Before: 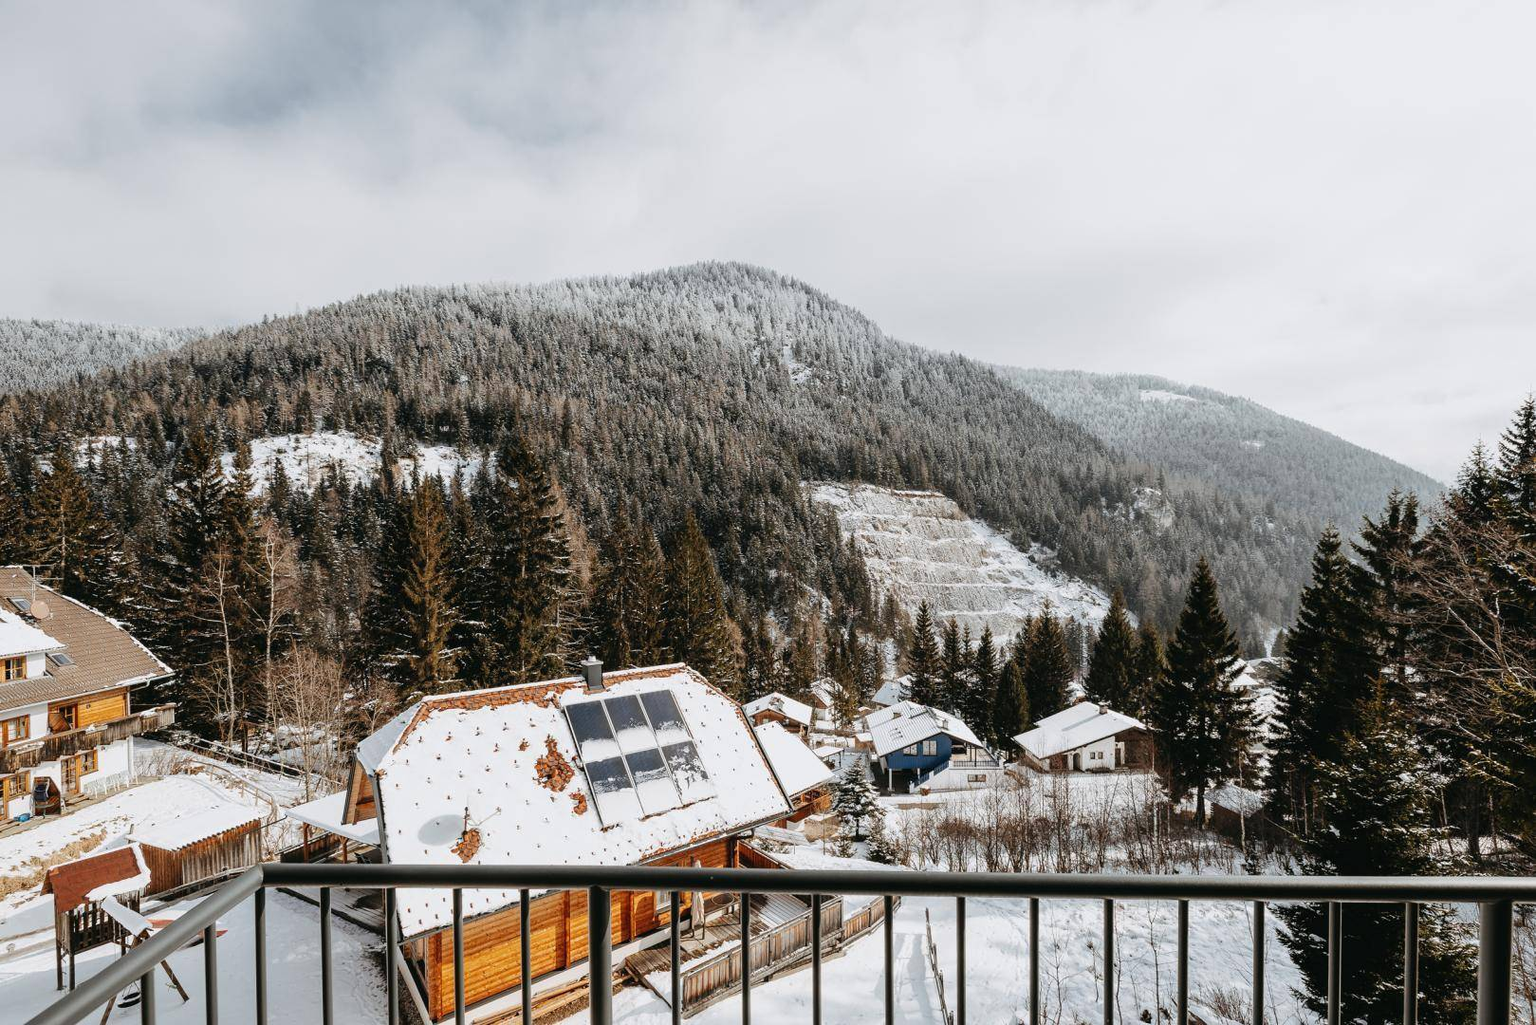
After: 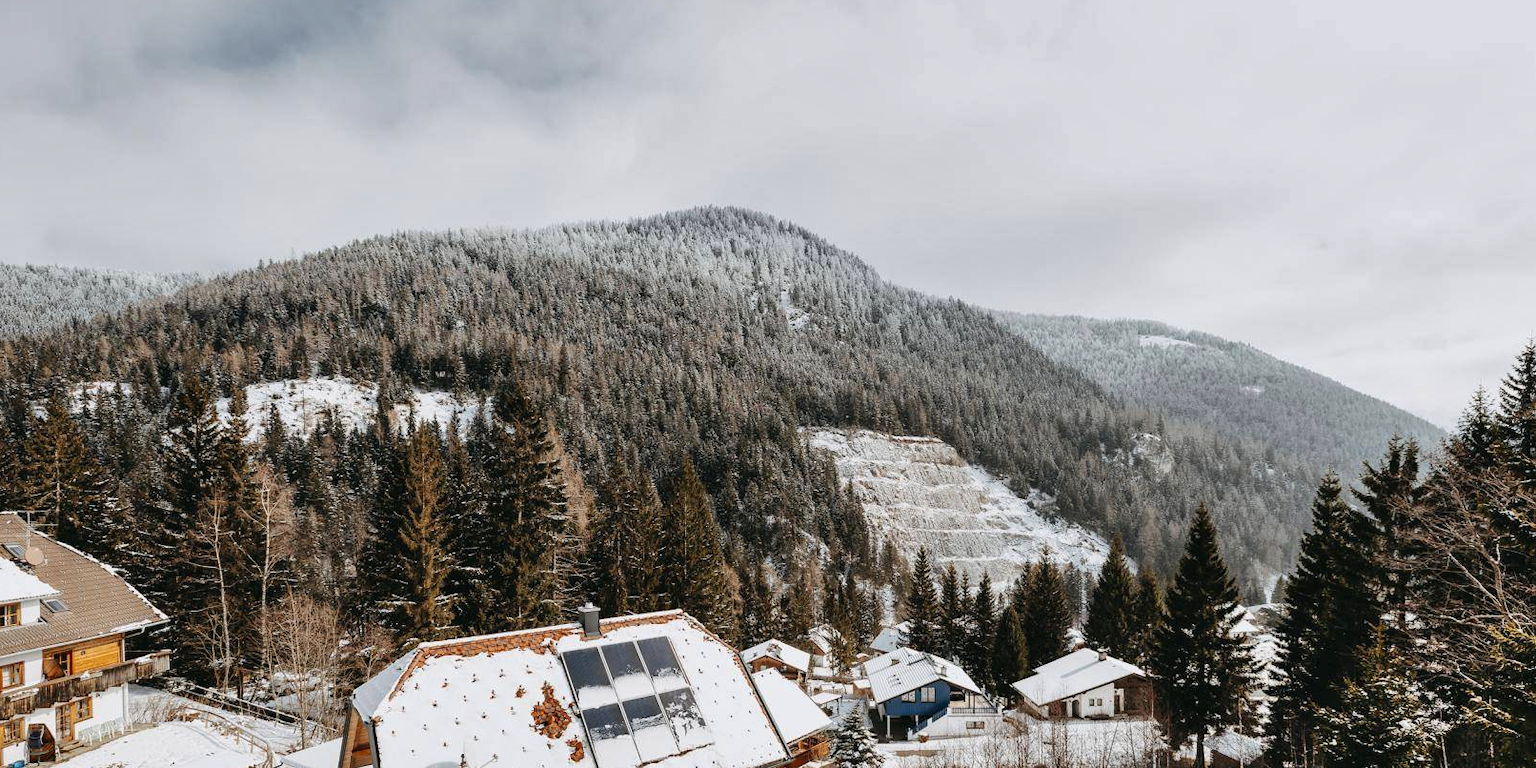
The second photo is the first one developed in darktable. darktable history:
crop: left 0.387%, top 5.469%, bottom 19.809%
color balance rgb: global vibrance 10%
shadows and highlights: low approximation 0.01, soften with gaussian
